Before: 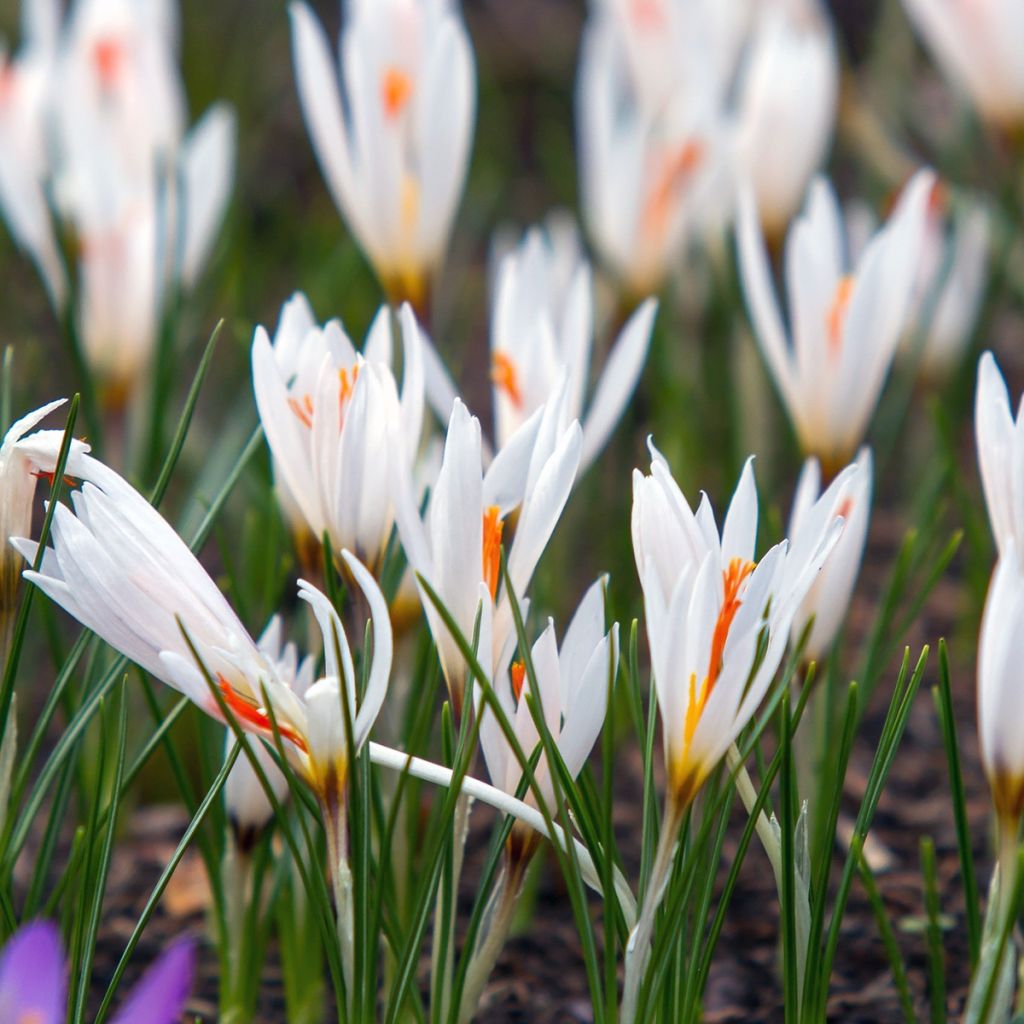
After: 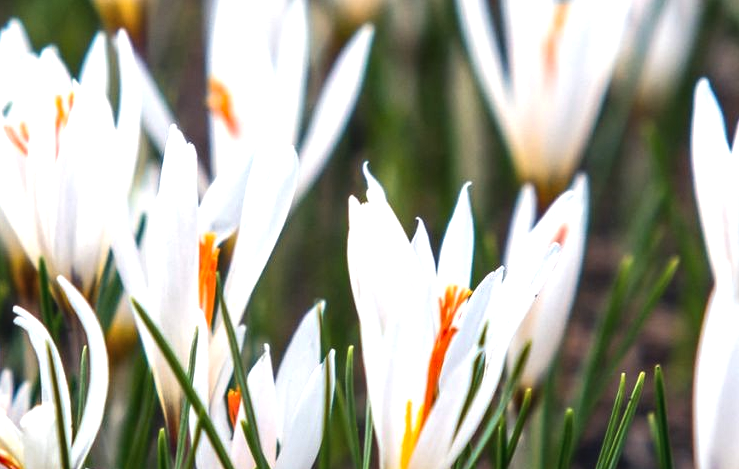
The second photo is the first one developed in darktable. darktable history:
tone equalizer: -8 EV -0.718 EV, -7 EV -0.703 EV, -6 EV -0.605 EV, -5 EV -0.42 EV, -3 EV 0.367 EV, -2 EV 0.6 EV, -1 EV 0.684 EV, +0 EV 0.774 EV, edges refinement/feathering 500, mask exposure compensation -1.57 EV, preserve details no
local contrast: on, module defaults
crop and rotate: left 27.826%, top 26.66%, bottom 27.459%
